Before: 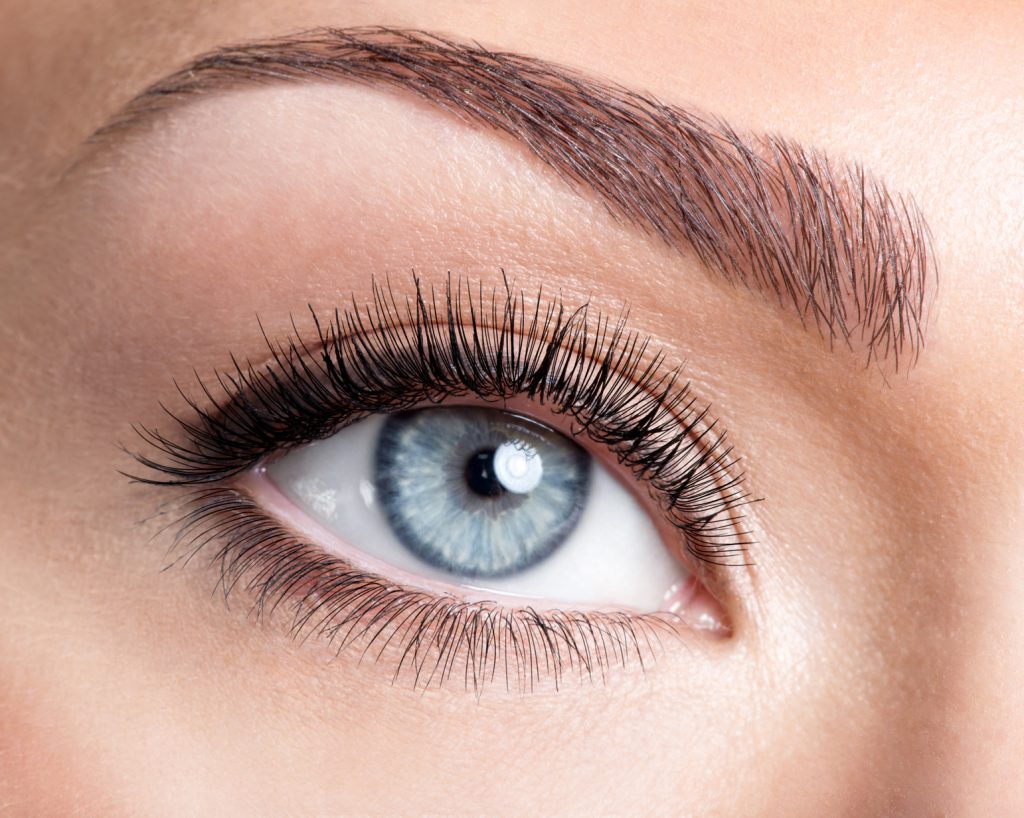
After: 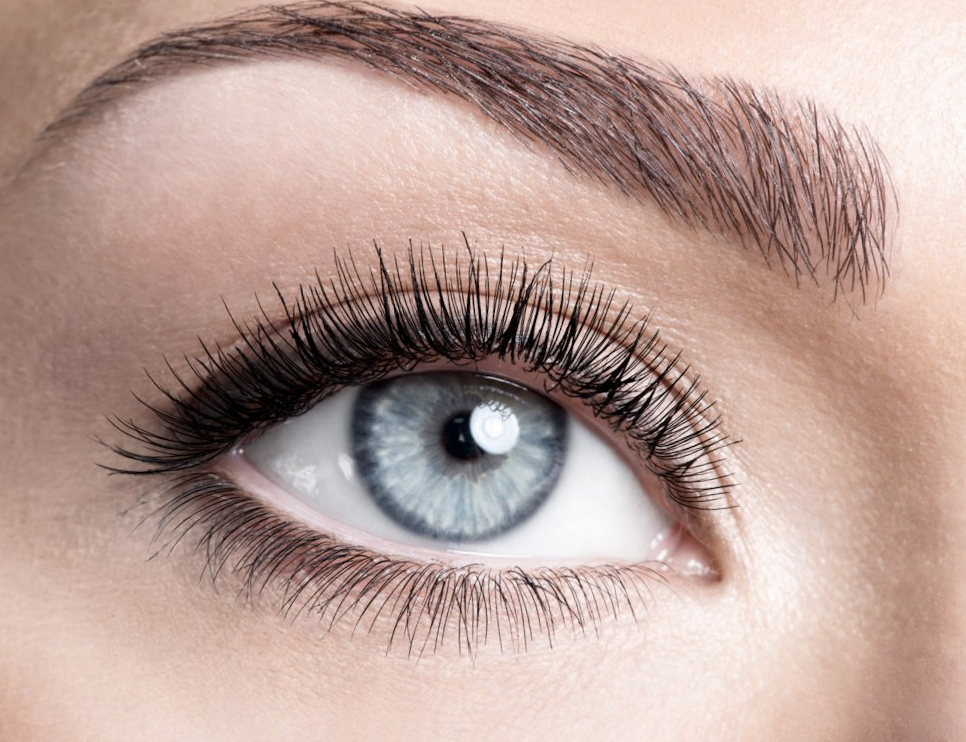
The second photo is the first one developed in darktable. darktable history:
contrast brightness saturation: contrast 0.1, saturation -0.3
rotate and perspective: rotation -4.57°, crop left 0.054, crop right 0.944, crop top 0.087, crop bottom 0.914
